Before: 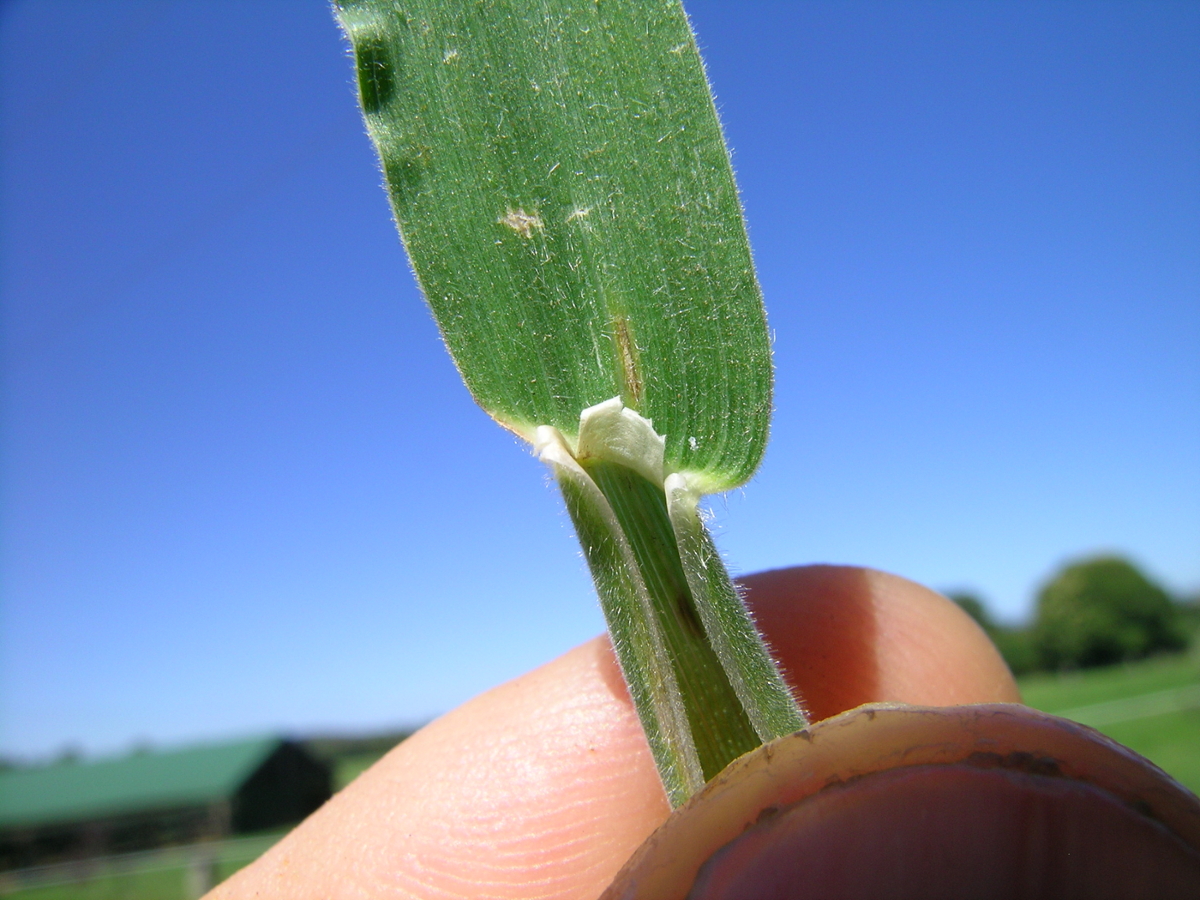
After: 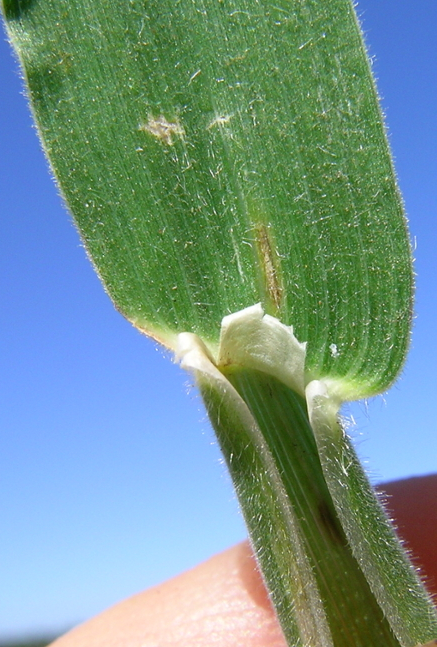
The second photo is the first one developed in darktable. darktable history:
crop and rotate: left 29.951%, top 10.352%, right 33.556%, bottom 17.662%
